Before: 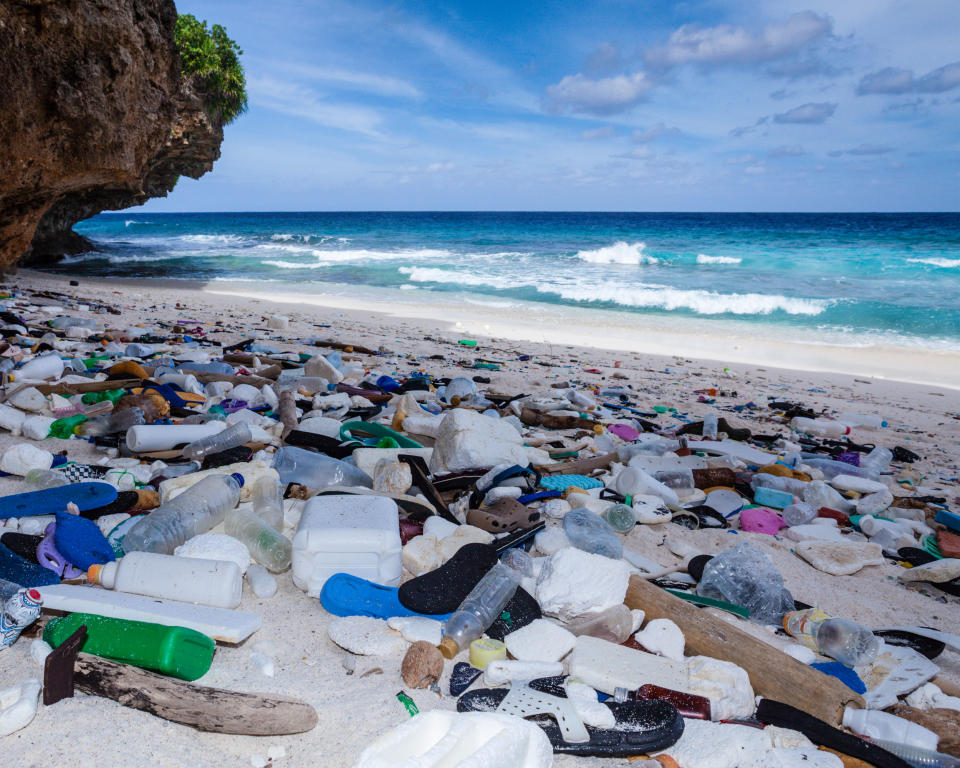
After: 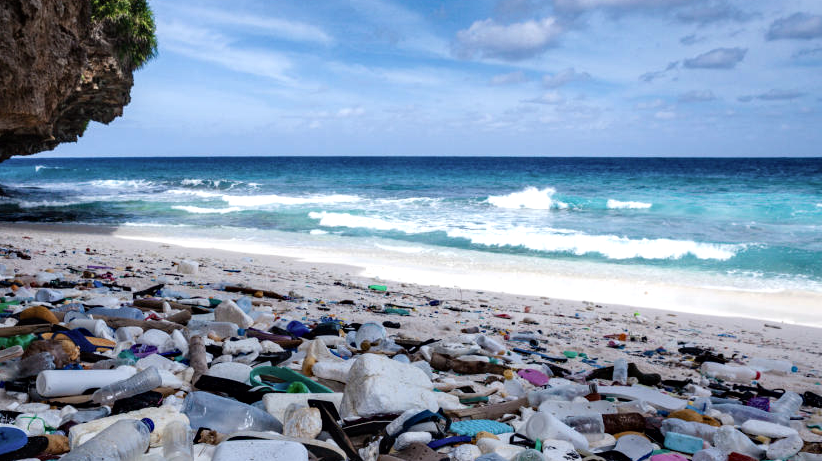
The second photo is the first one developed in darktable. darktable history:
haze removal: compatibility mode true, adaptive false
contrast brightness saturation: contrast 0.056, brightness -0.009, saturation -0.226
tone equalizer: -8 EV -0.418 EV, -7 EV -0.415 EV, -6 EV -0.334 EV, -5 EV -0.253 EV, -3 EV 0.219 EV, -2 EV 0.322 EV, -1 EV 0.363 EV, +0 EV 0.429 EV, mask exposure compensation -0.489 EV
crop and rotate: left 9.403%, top 7.226%, right 4.877%, bottom 32.633%
